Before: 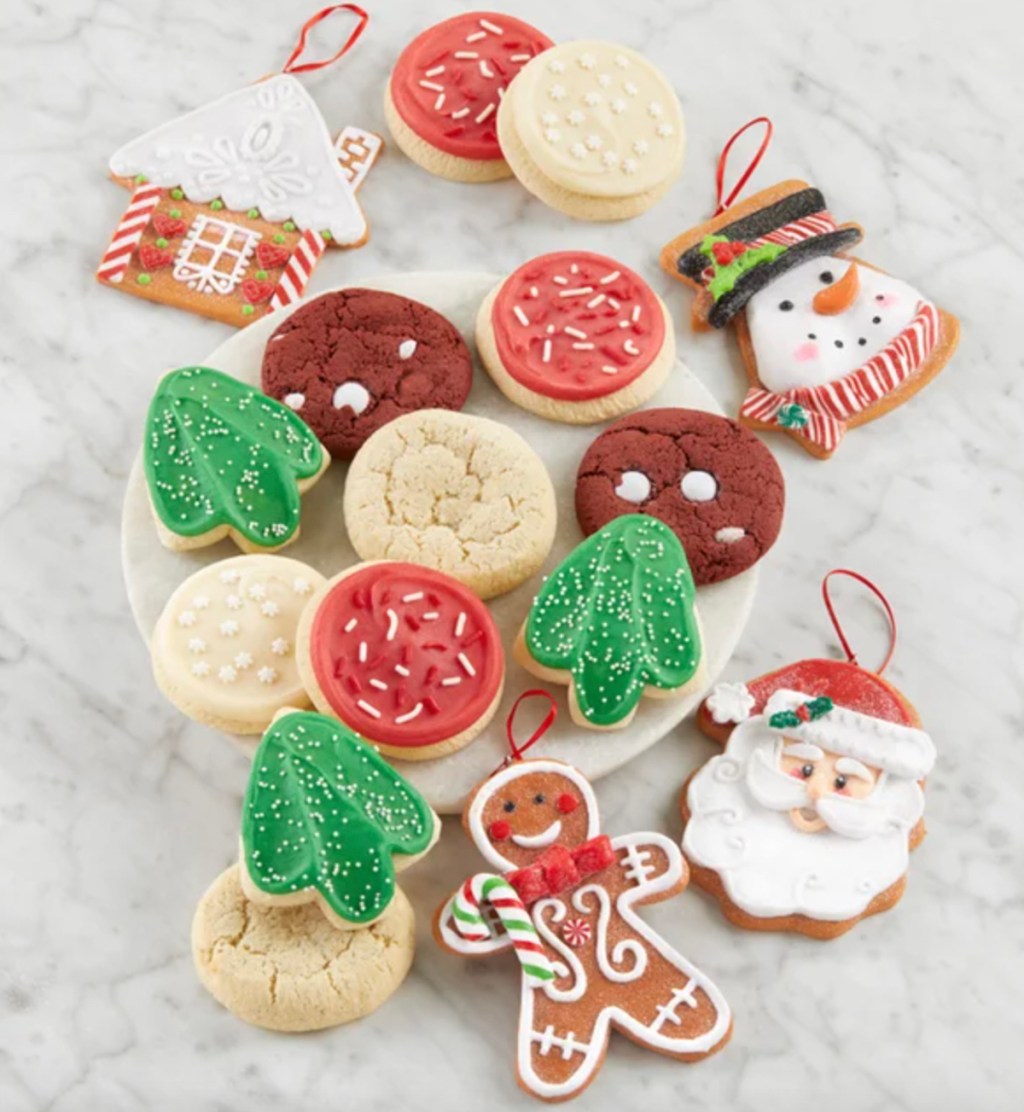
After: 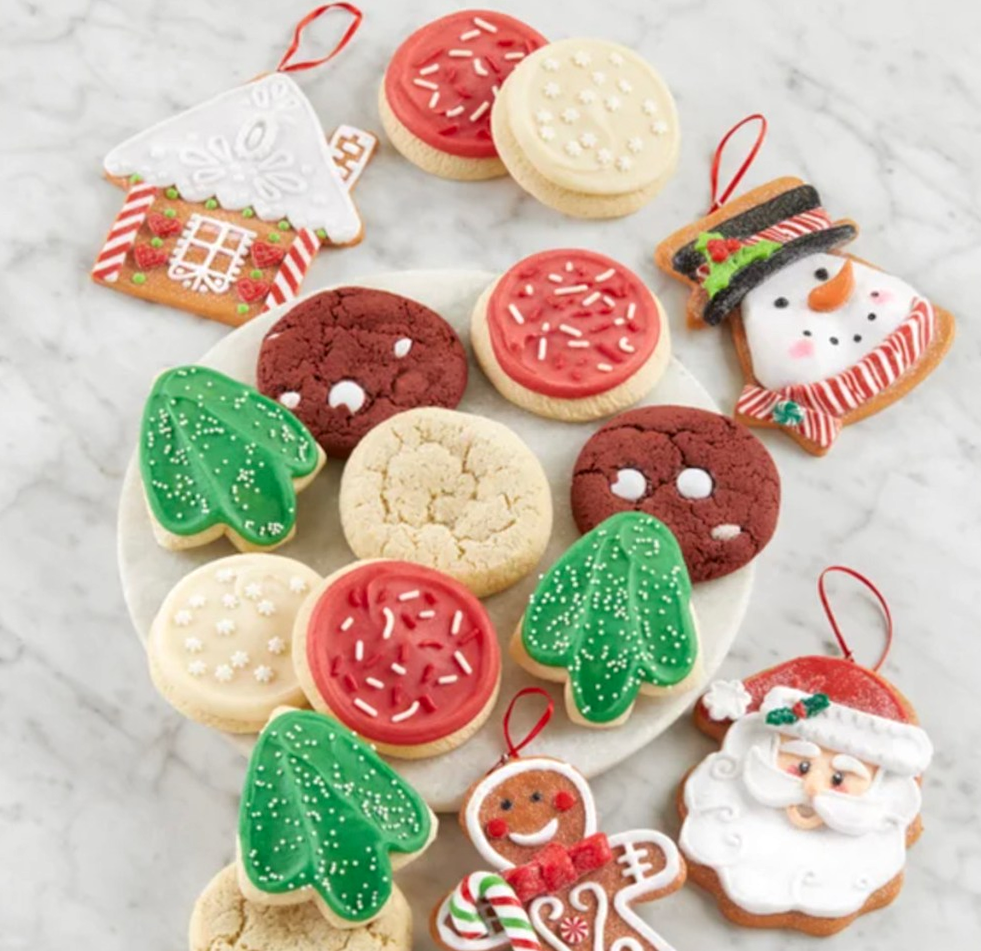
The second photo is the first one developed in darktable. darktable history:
crop and rotate: angle 0.212°, left 0.214%, right 3.597%, bottom 14.07%
local contrast: highlights 106%, shadows 98%, detail 119%, midtone range 0.2
